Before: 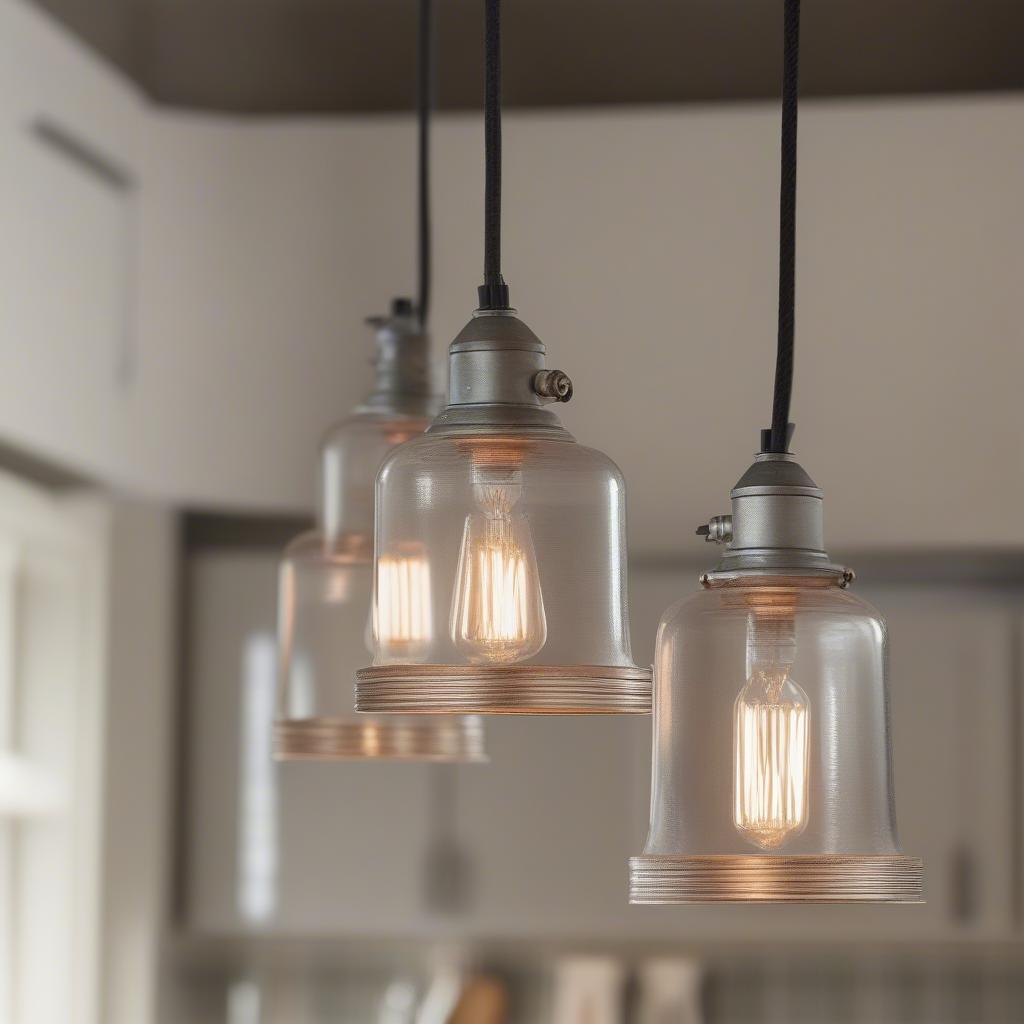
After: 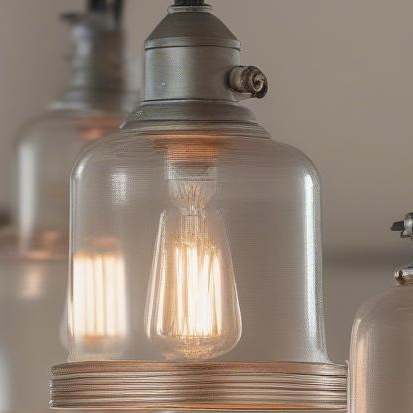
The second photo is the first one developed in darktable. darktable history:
crop: left 29.871%, top 29.77%, right 29.769%, bottom 29.868%
